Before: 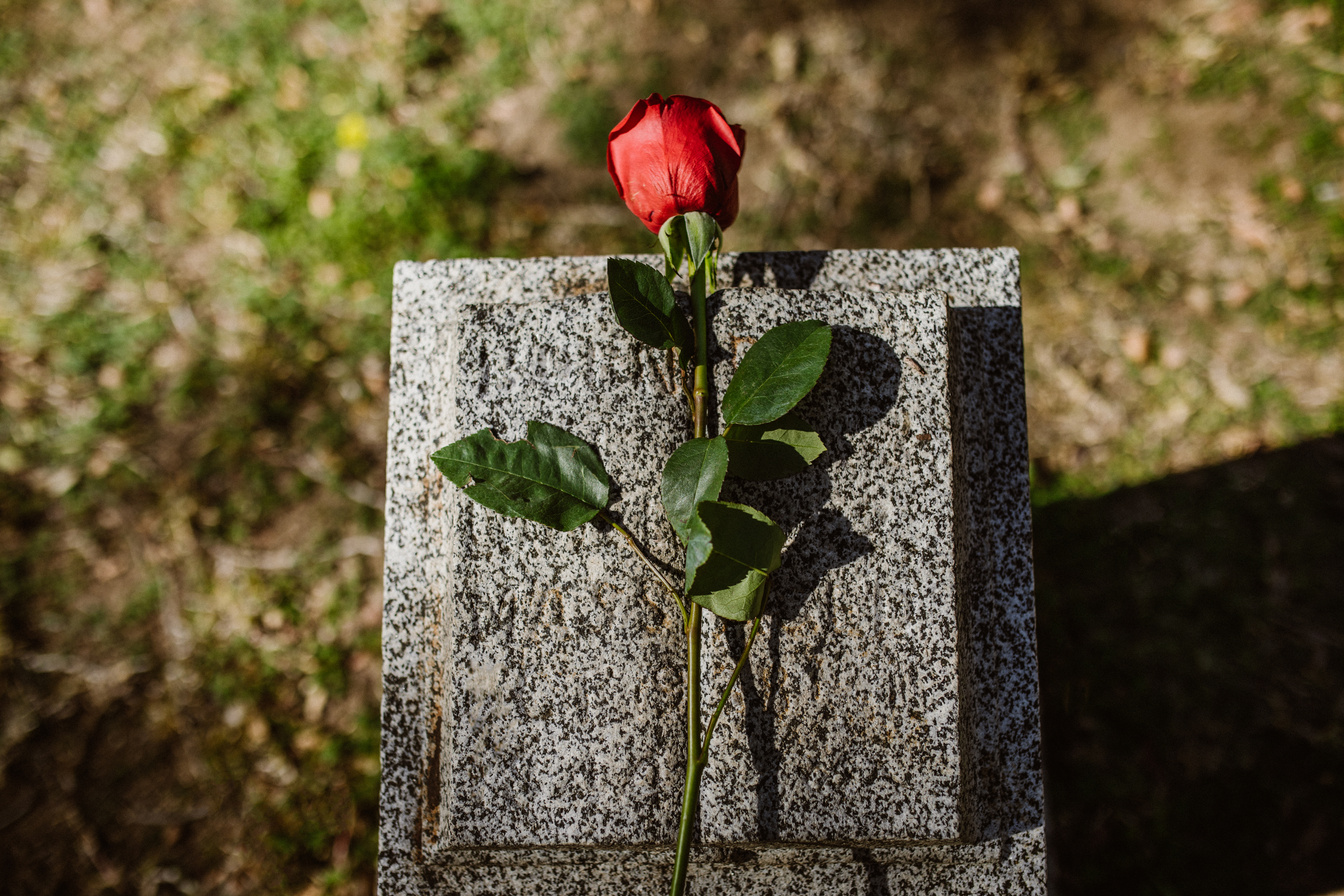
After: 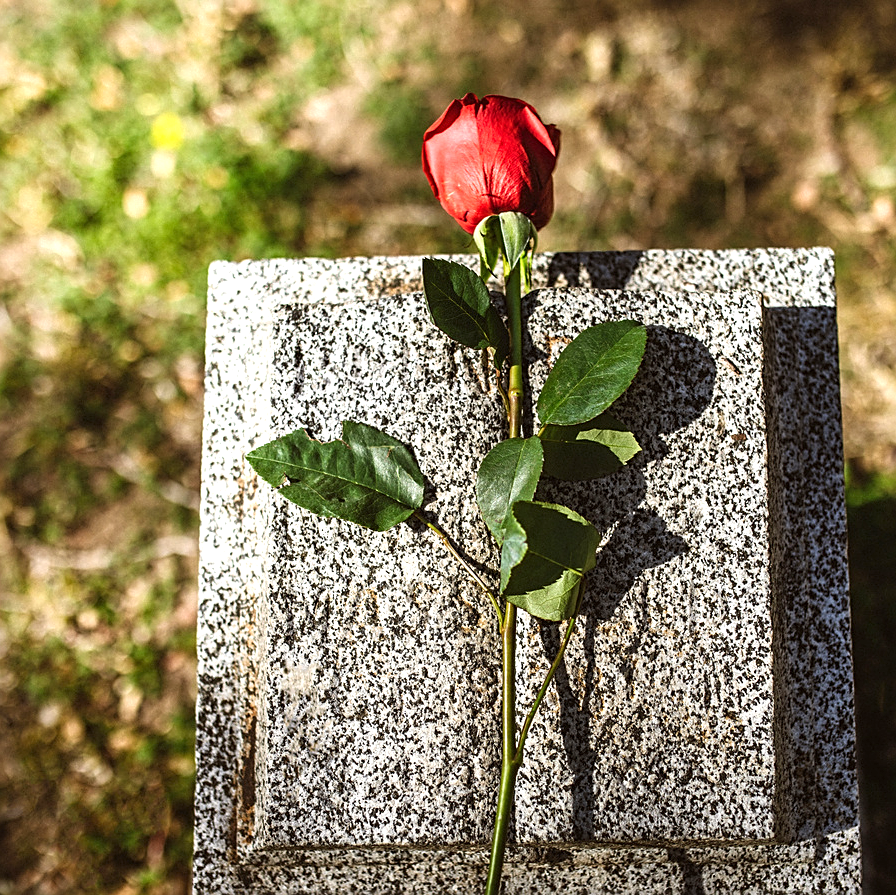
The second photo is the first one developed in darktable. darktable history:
sharpen: on, module defaults
exposure: black level correction 0, exposure 1 EV, compensate exposure bias true, compensate highlight preservation false
crop and rotate: left 13.829%, right 19.435%
